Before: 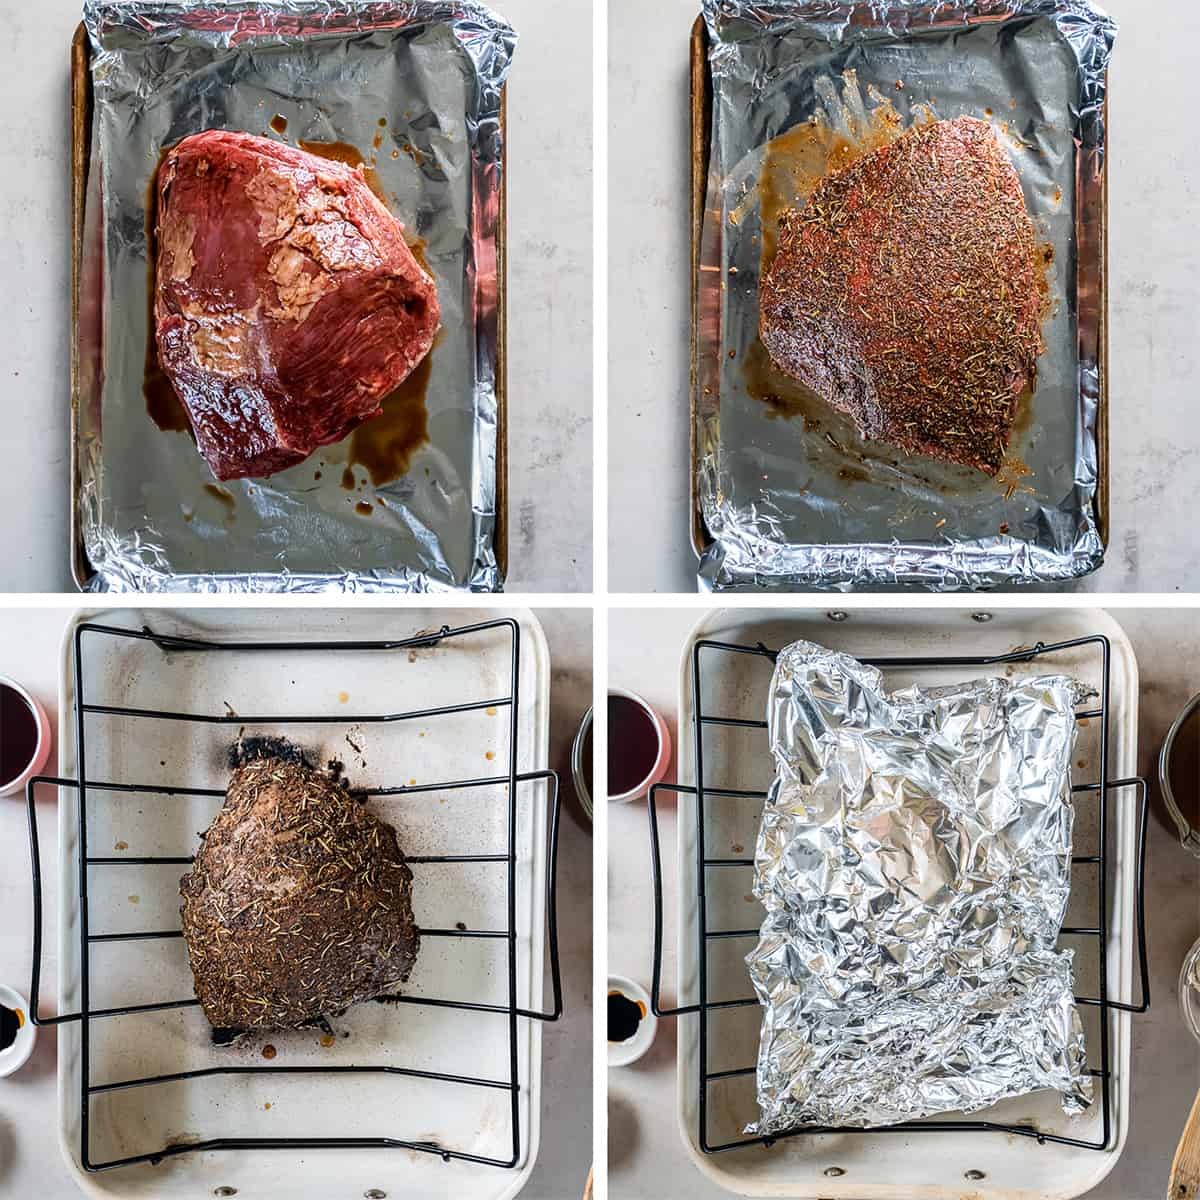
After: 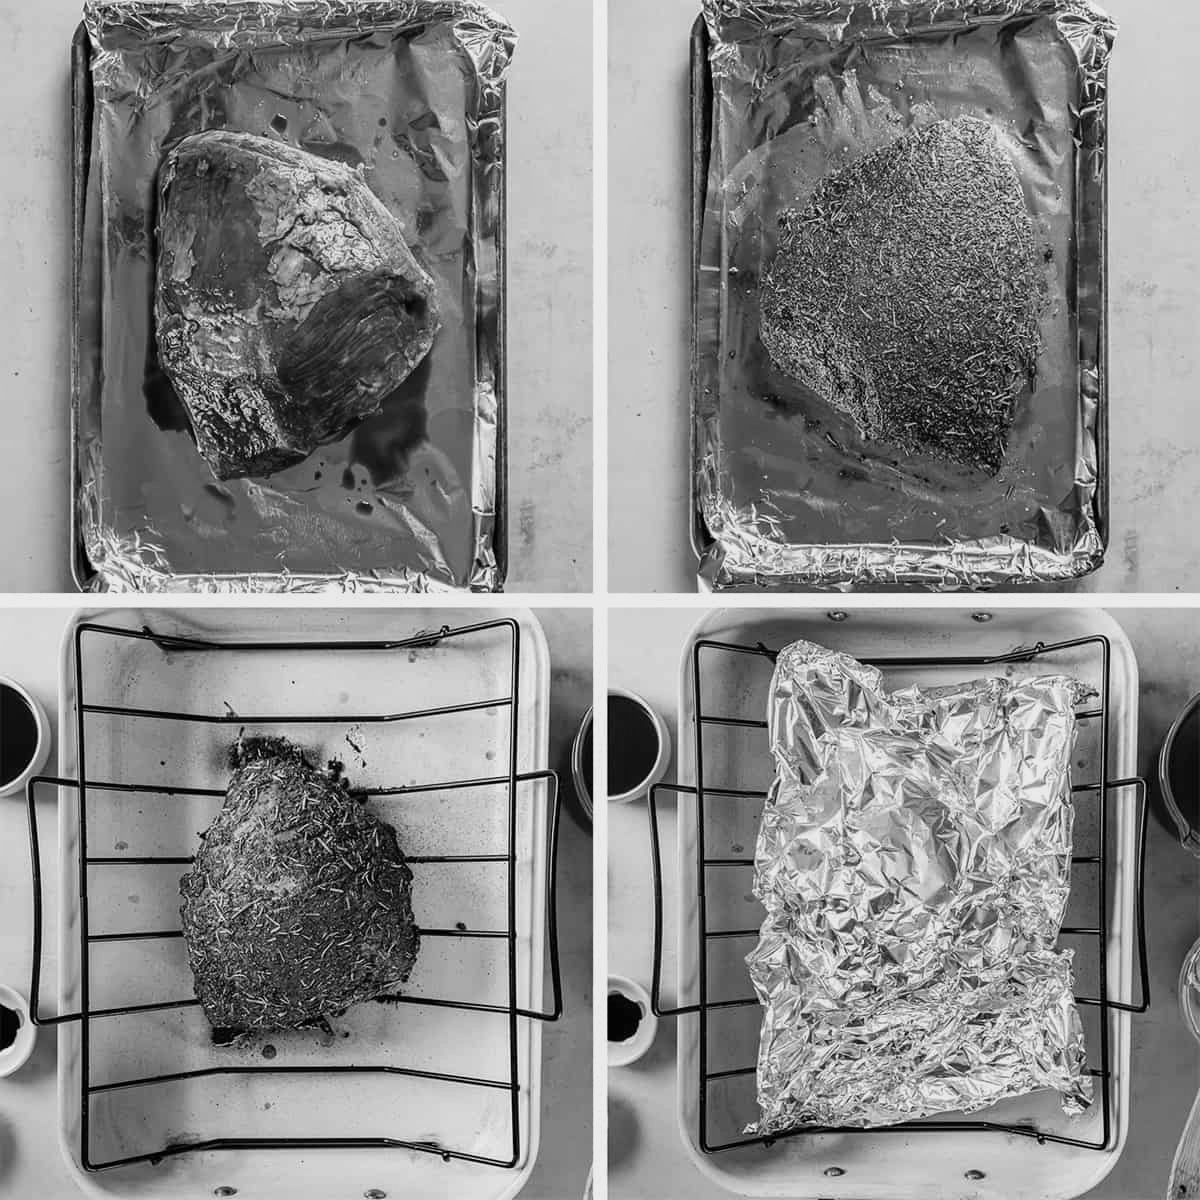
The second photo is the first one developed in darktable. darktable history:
monochrome: a -92.57, b 58.91
local contrast: mode bilateral grid, contrast 100, coarseness 100, detail 91%, midtone range 0.2
